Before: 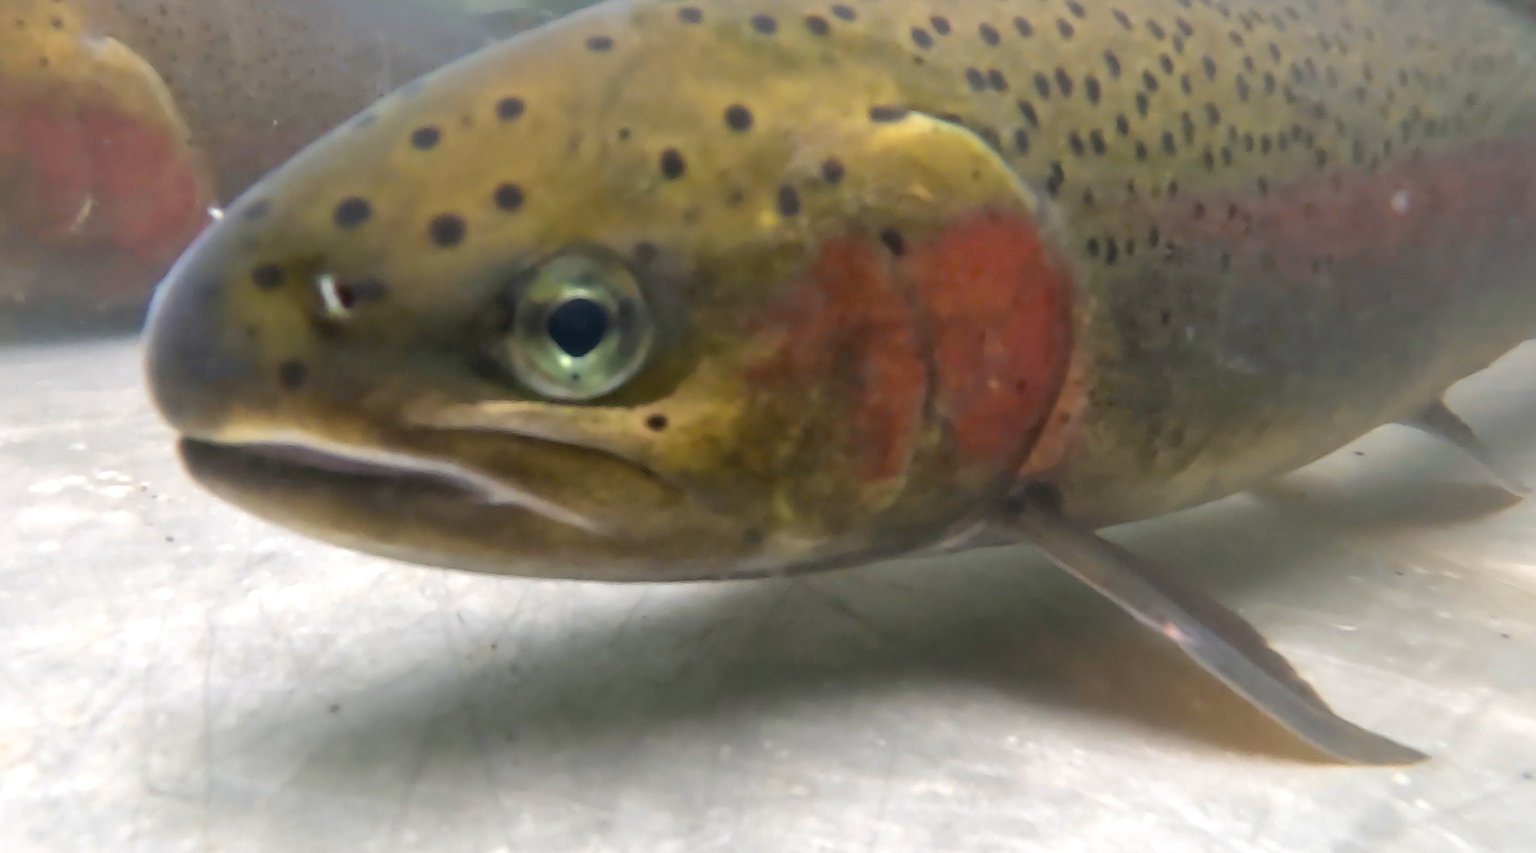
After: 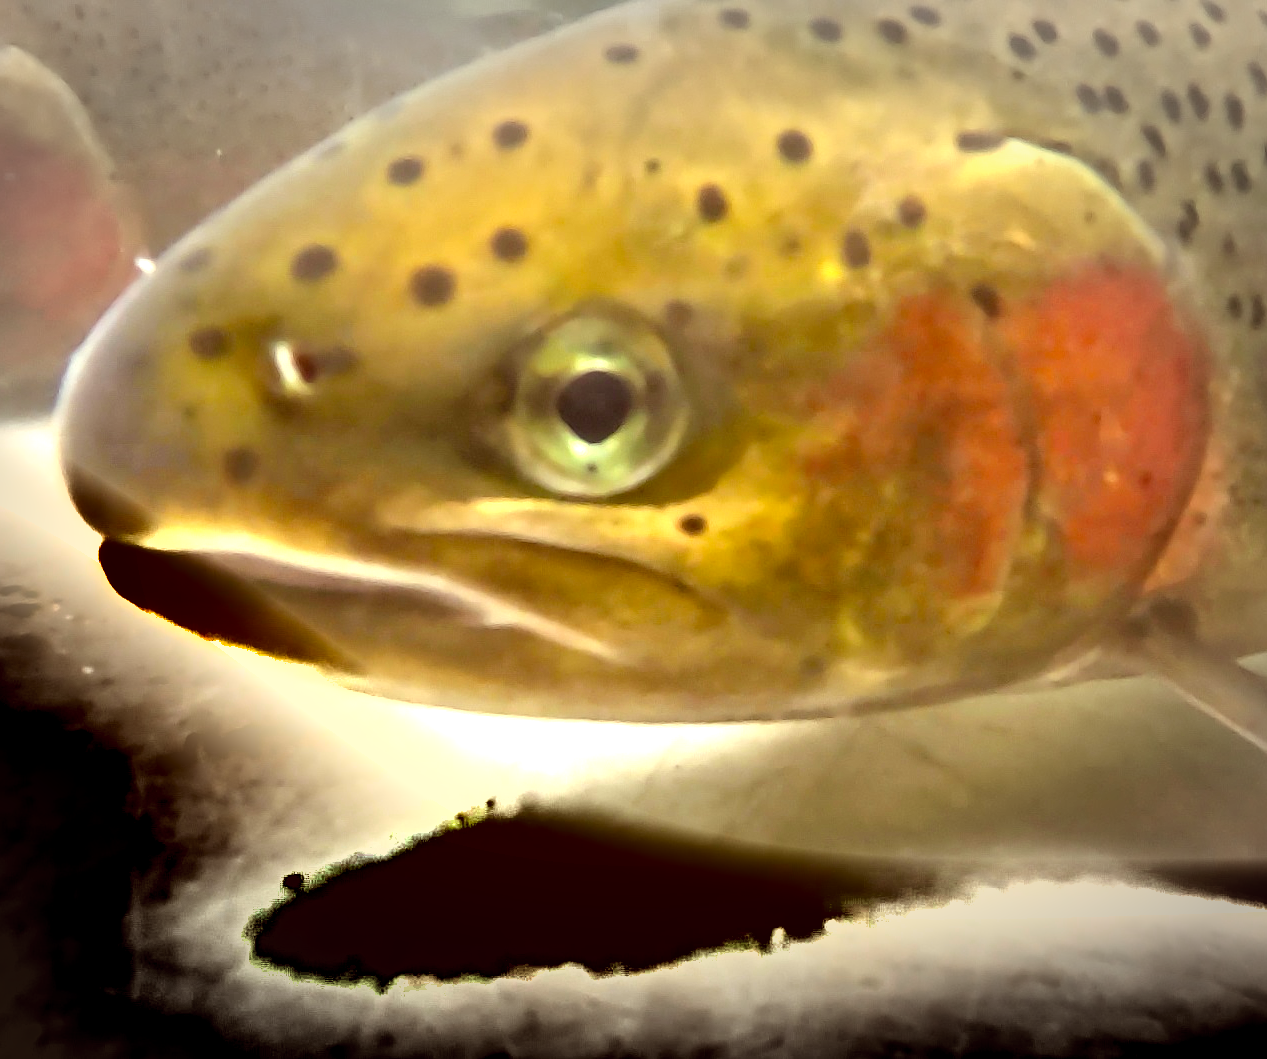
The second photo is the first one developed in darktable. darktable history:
exposure: black level correction 0, exposure 1.451 EV, compensate highlight preservation false
shadows and highlights: radius 330.44, shadows 53.75, highlights -99.98, compress 94.53%, soften with gaussian
color correction: highlights a* 1.13, highlights b* 23.69, shadows a* 16.13, shadows b* 24.78
crop and rotate: left 6.523%, right 27.044%
vignetting: fall-off start 78.77%, width/height ratio 1.327, unbound false
tone equalizer: on, module defaults
